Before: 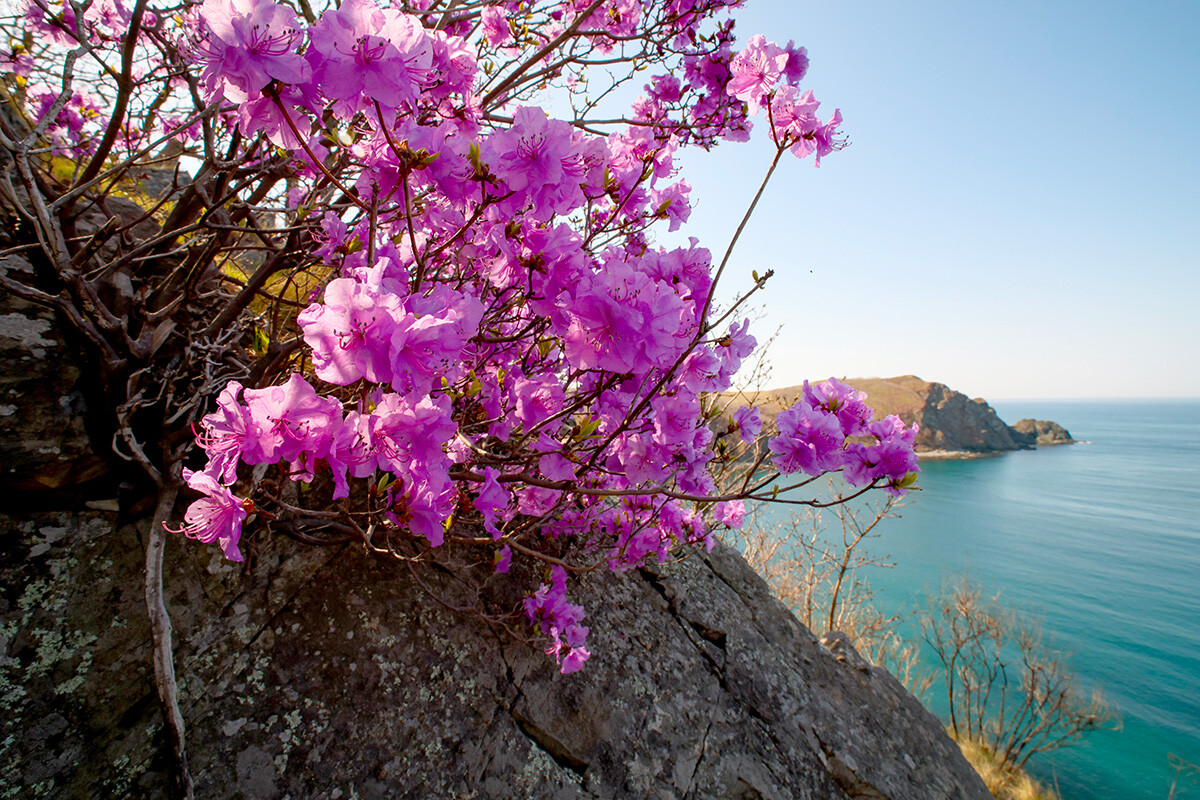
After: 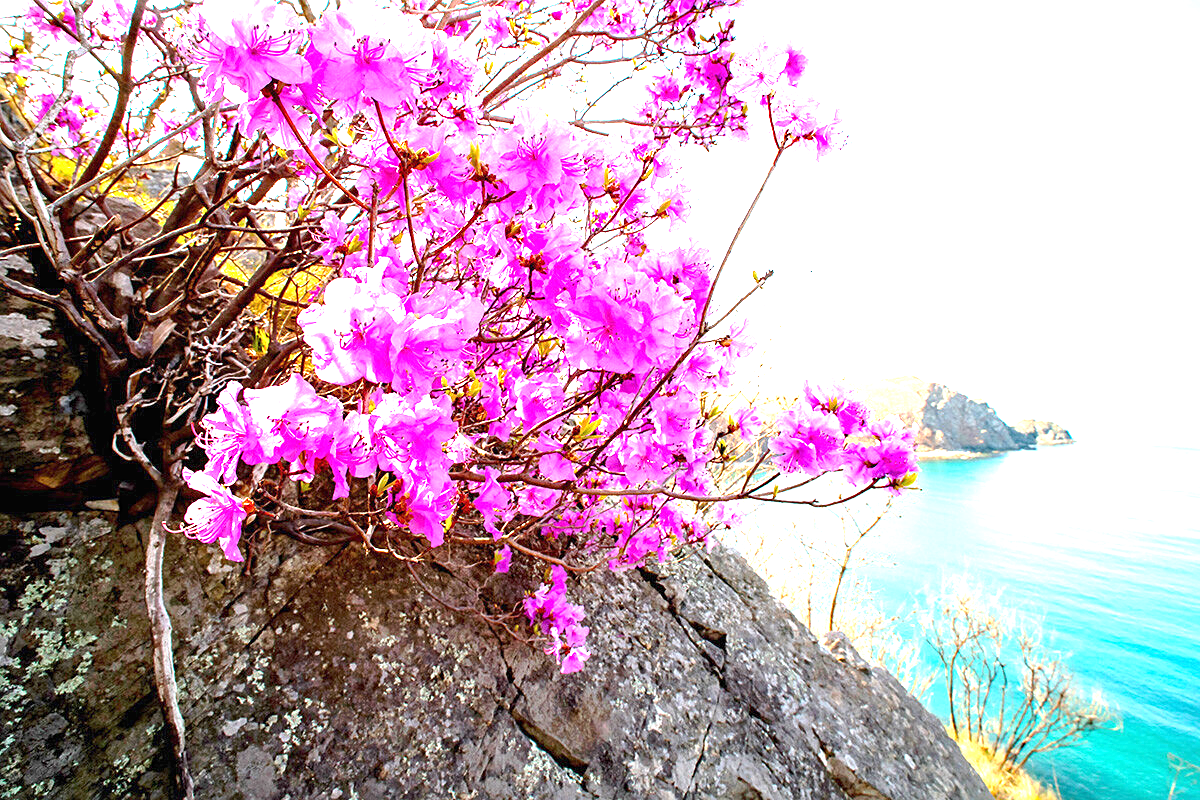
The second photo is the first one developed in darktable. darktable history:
sharpen: amount 0.204
exposure: black level correction 0, exposure 2.336 EV, compensate highlight preservation false
